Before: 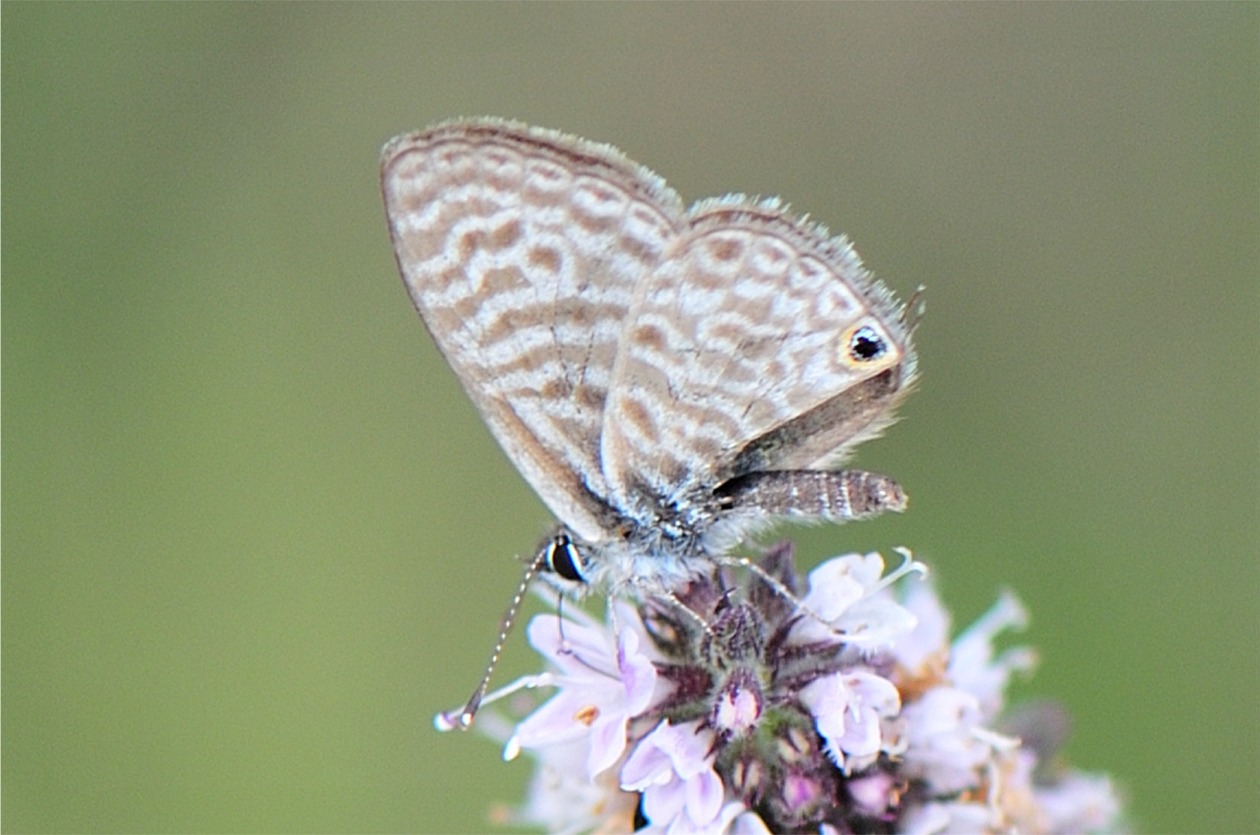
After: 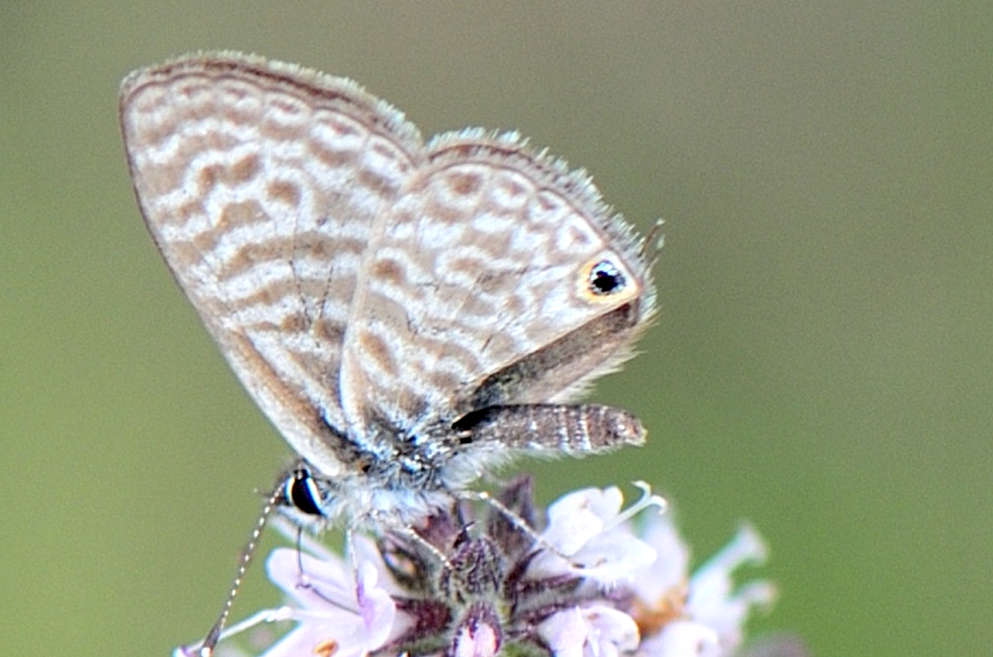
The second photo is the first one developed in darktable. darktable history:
local contrast: highlights 100%, shadows 100%, detail 120%, midtone range 0.2
crop and rotate: left 20.74%, top 7.912%, right 0.375%, bottom 13.378%
exposure: black level correction 0.009, exposure 0.119 EV, compensate highlight preservation false
